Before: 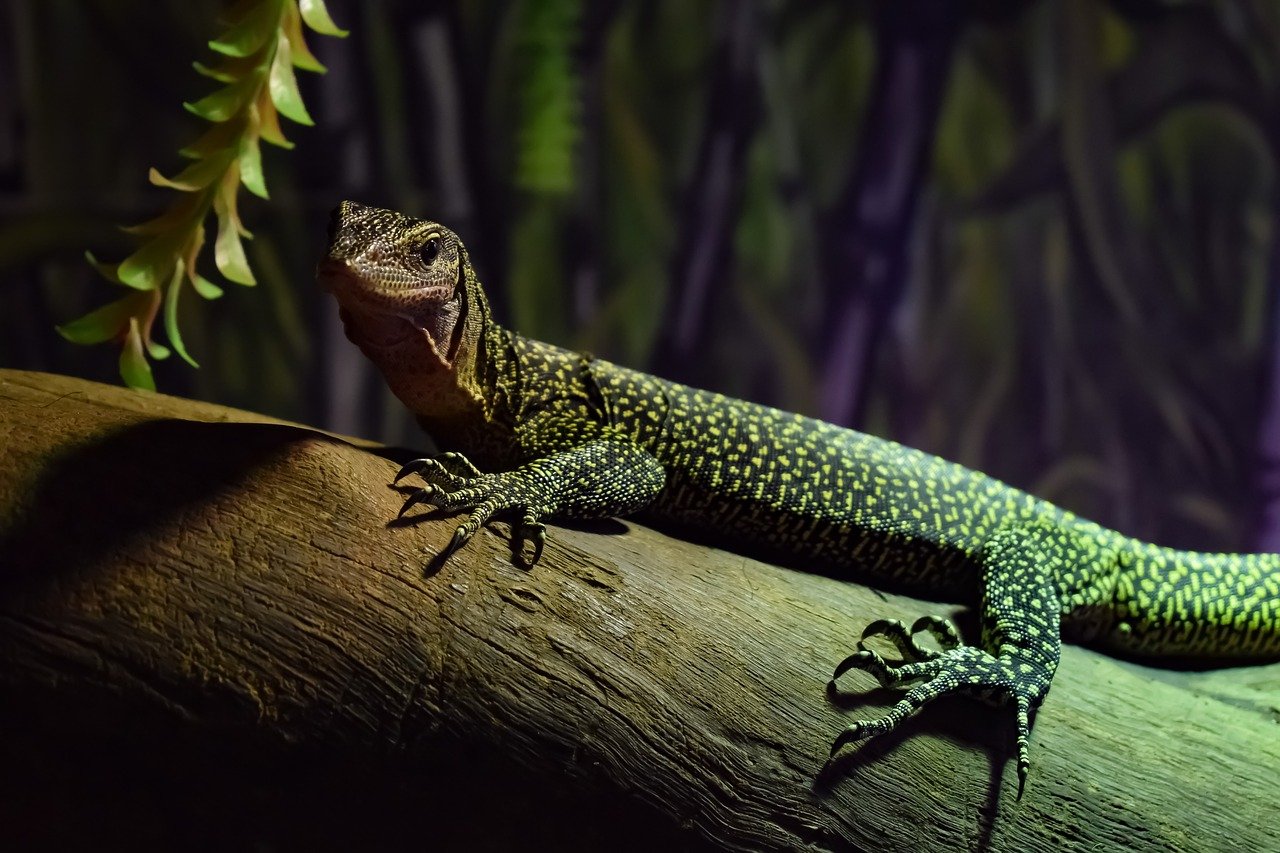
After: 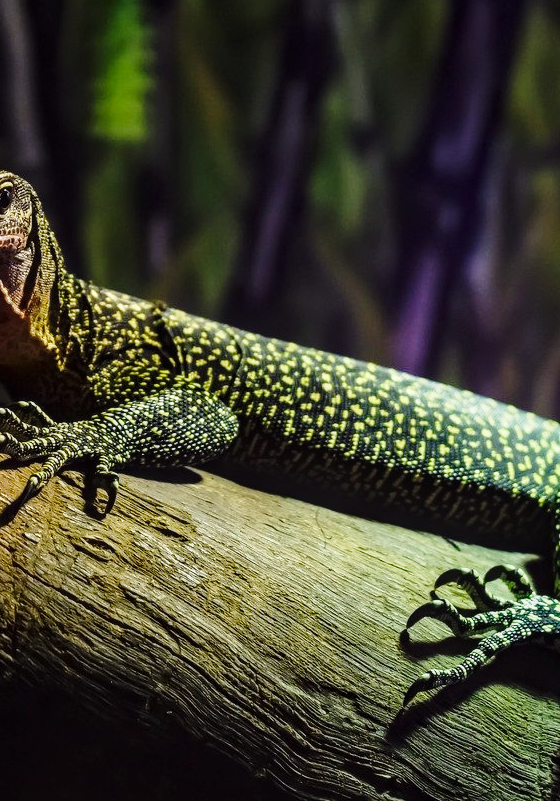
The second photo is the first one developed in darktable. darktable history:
local contrast: on, module defaults
crop: left 33.407%, top 6.069%, right 22.77%
base curve: curves: ch0 [(0, 0) (0.028, 0.03) (0.121, 0.232) (0.46, 0.748) (0.859, 0.968) (1, 1)], preserve colors none
